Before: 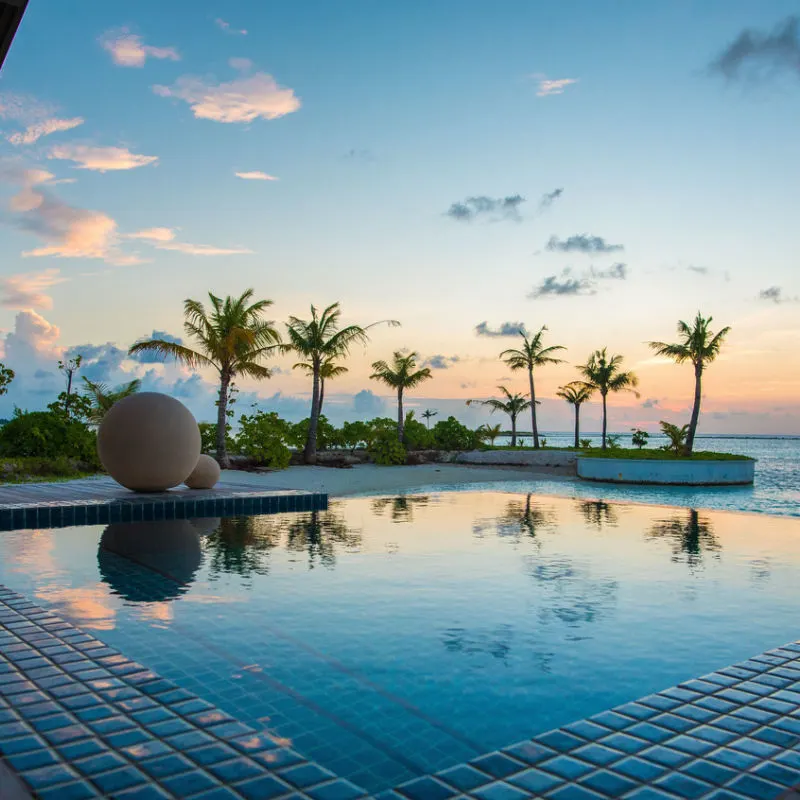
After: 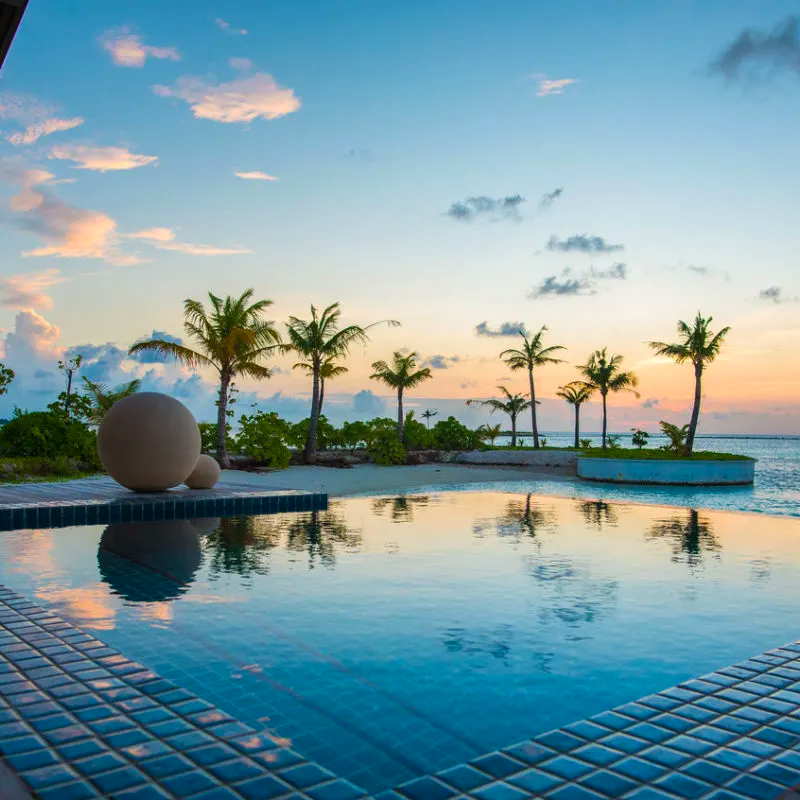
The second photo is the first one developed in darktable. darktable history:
white balance: red 1, blue 1
contrast brightness saturation: contrast 0.04, saturation 0.16
